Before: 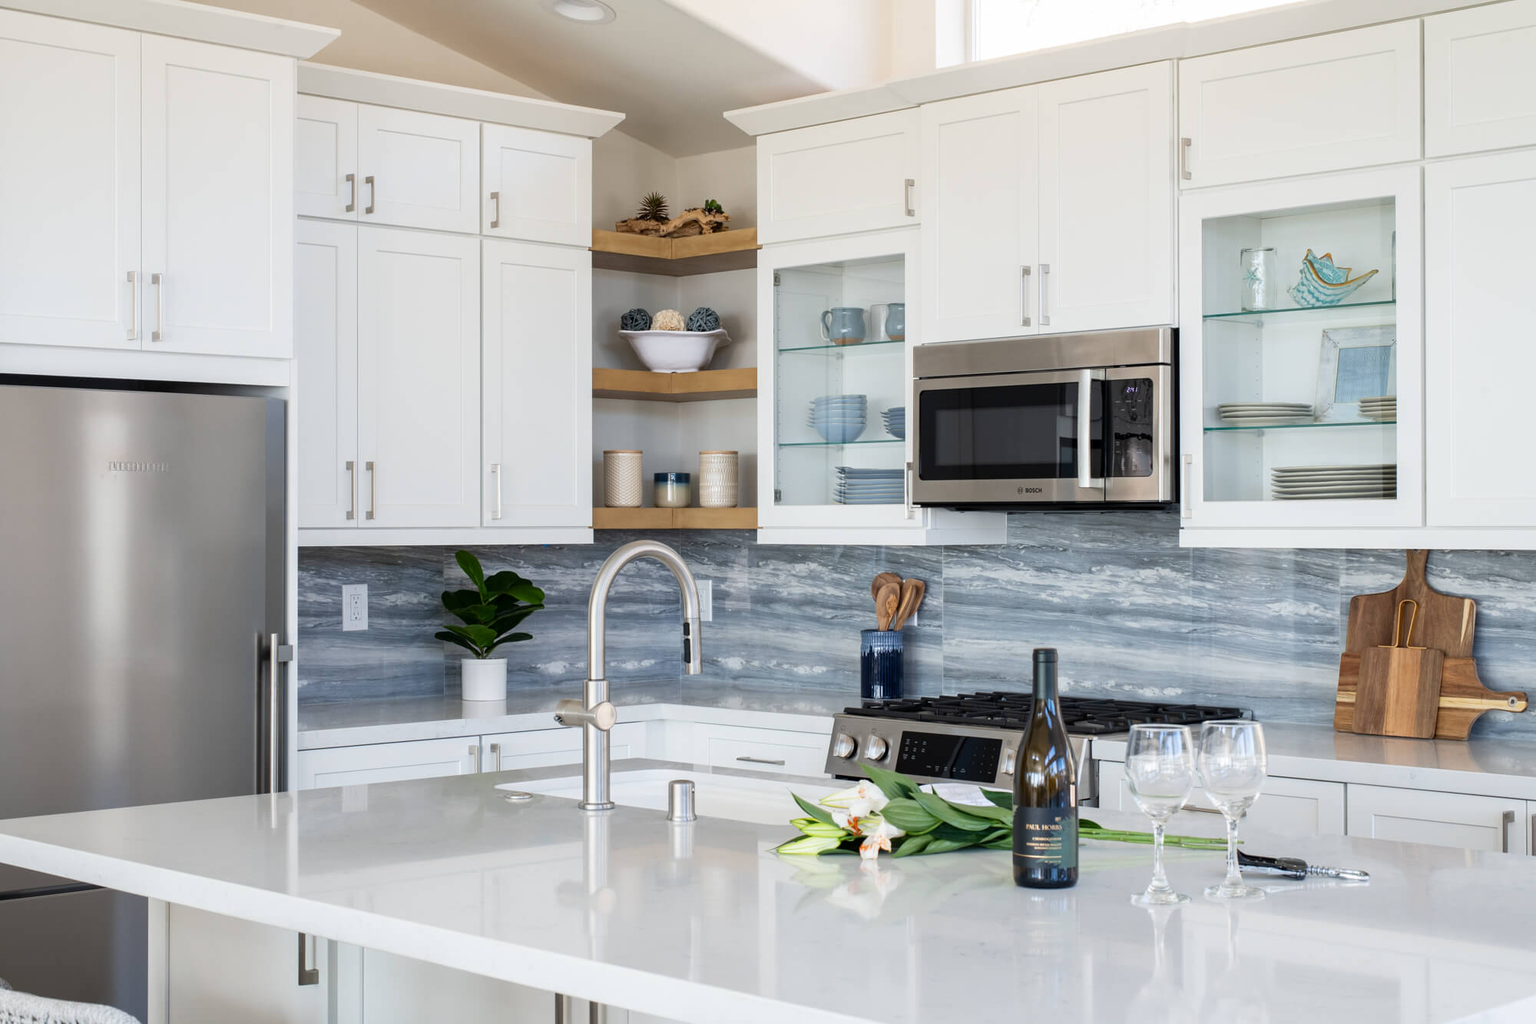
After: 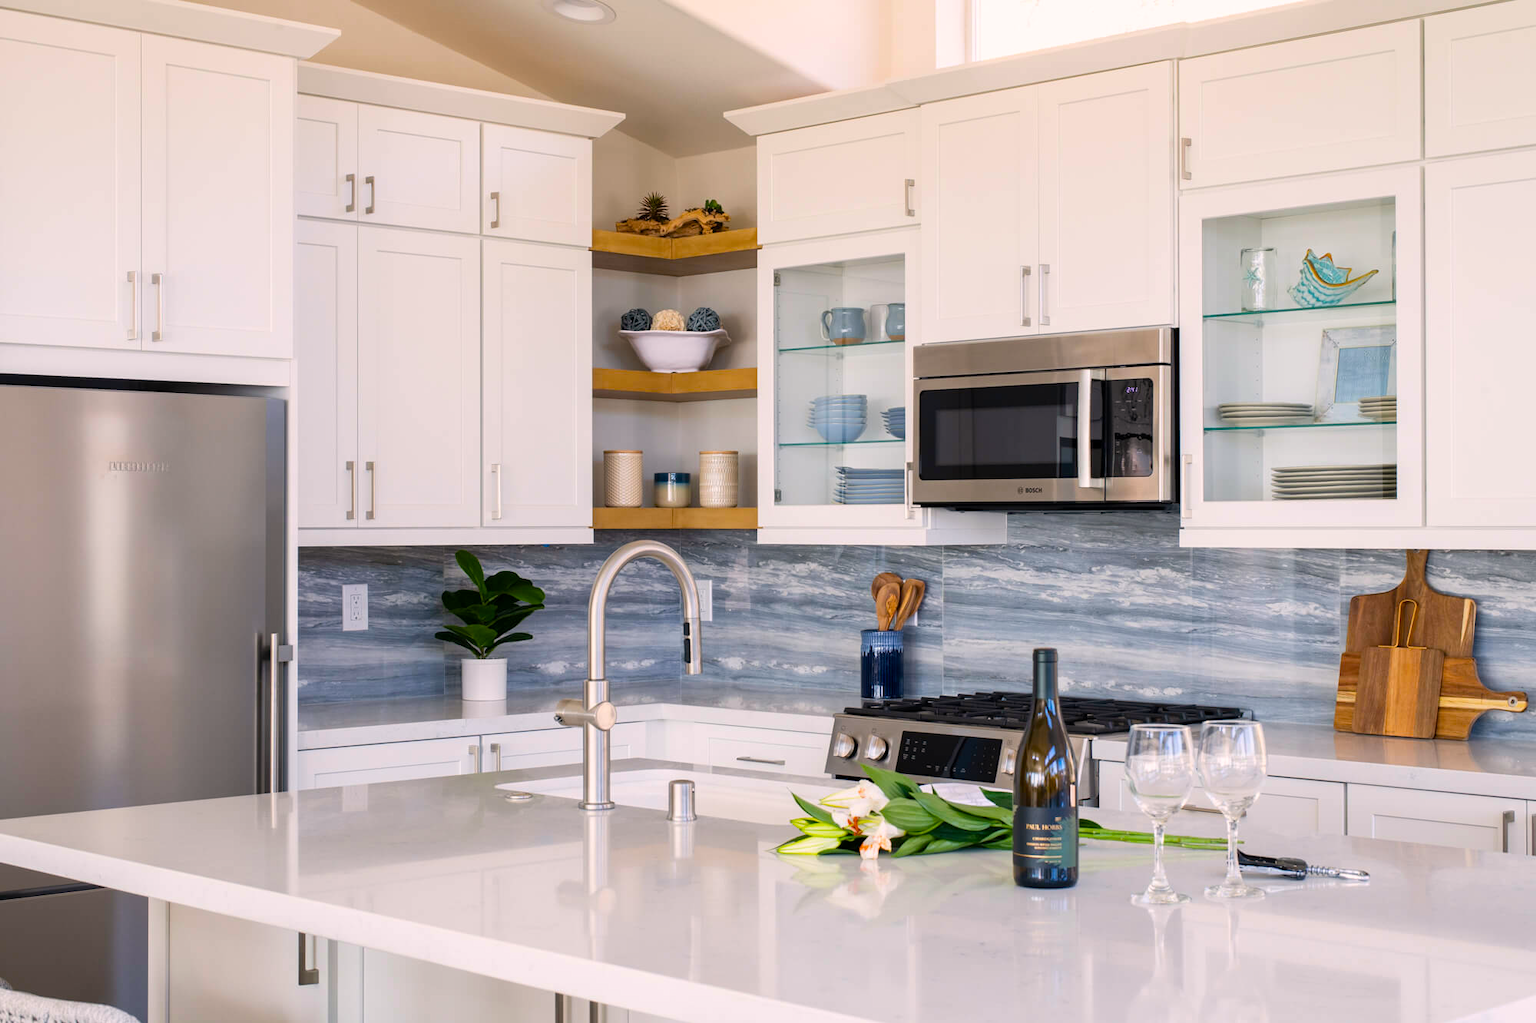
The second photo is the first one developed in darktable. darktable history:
color balance rgb: linear chroma grading › global chroma 15%, perceptual saturation grading › global saturation 30%
color correction: highlights a* 7.34, highlights b* 4.37
